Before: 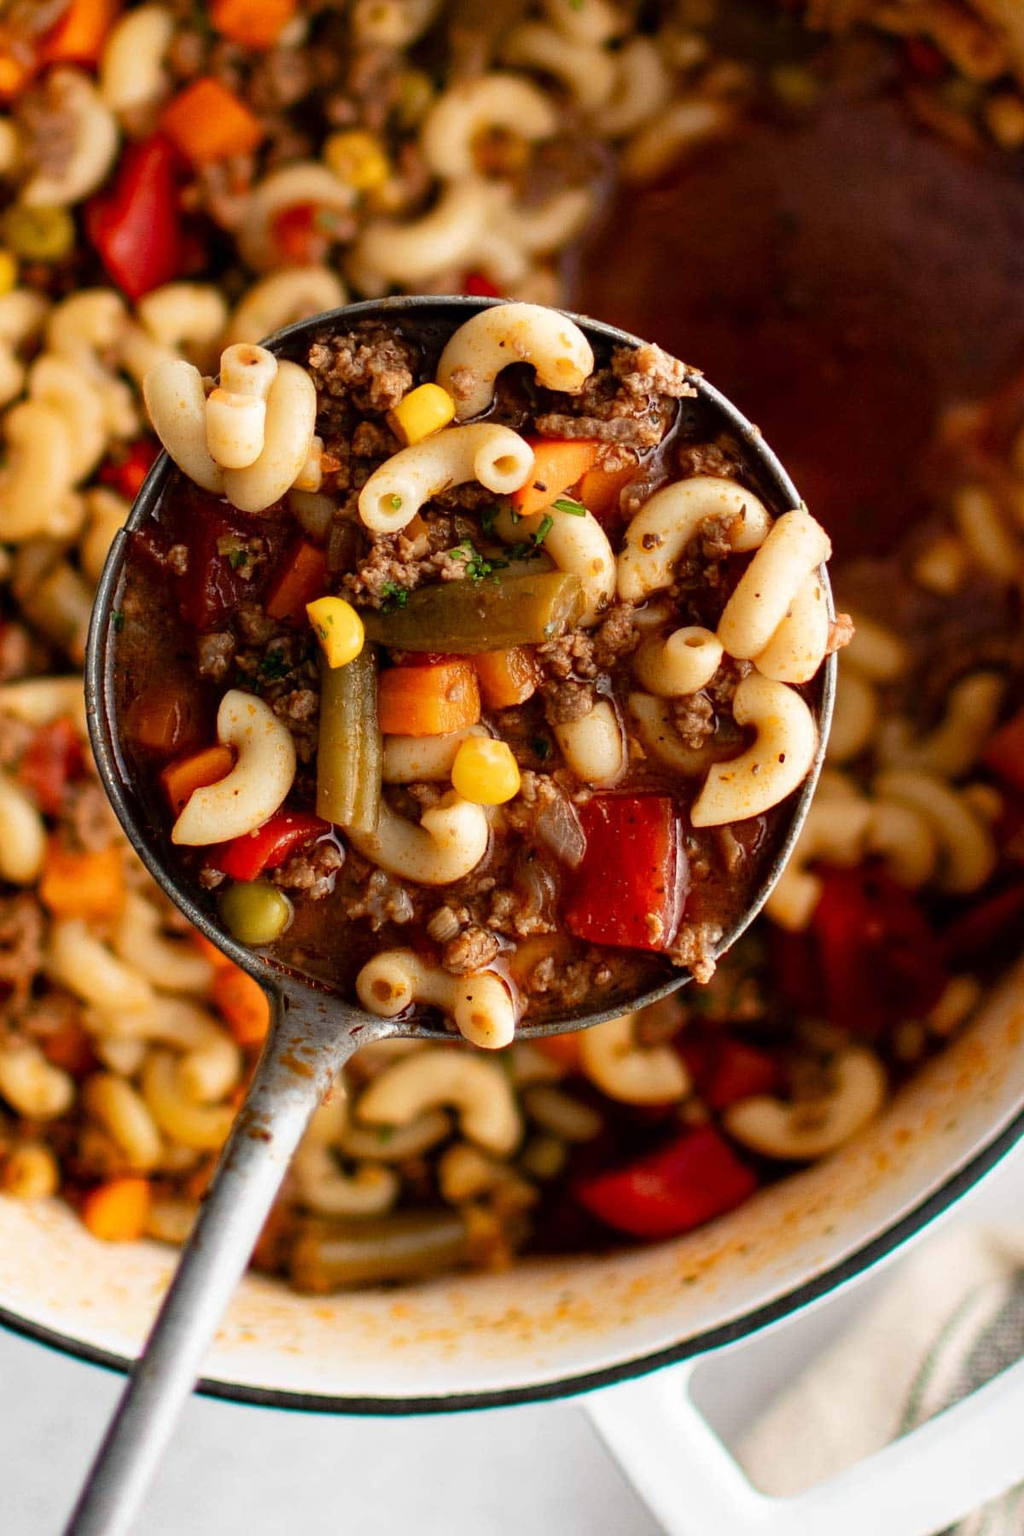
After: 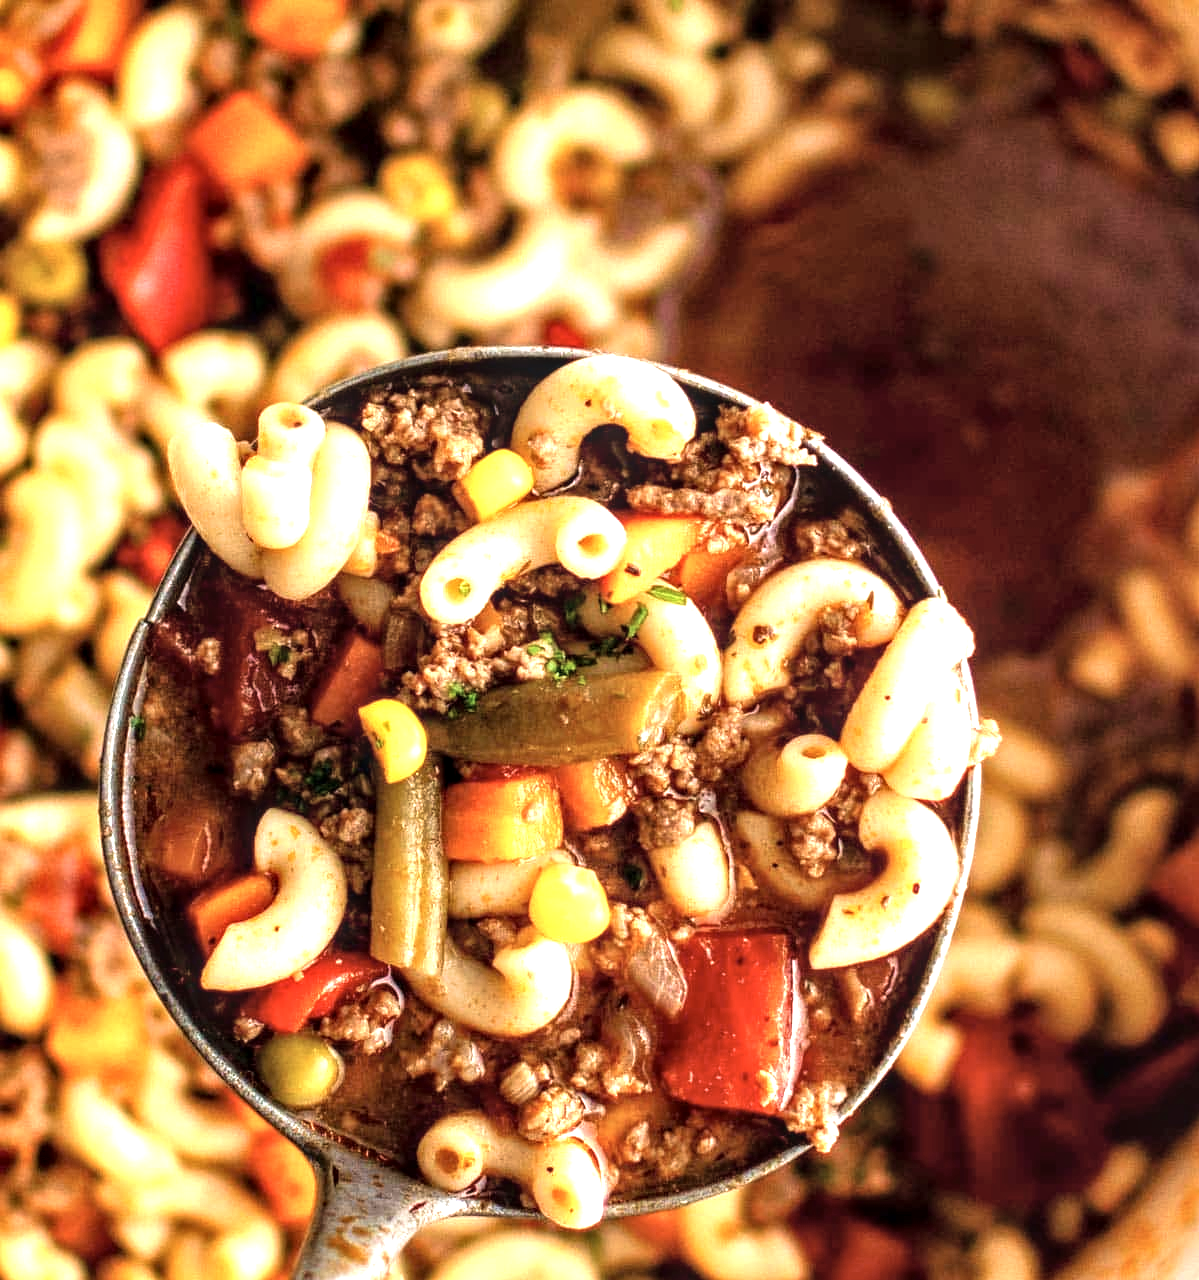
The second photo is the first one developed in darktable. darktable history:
exposure: exposure 0.803 EV, compensate highlight preservation false
local contrast: highlights 60%, shadows 63%, detail 160%
velvia: strength 36.79%
crop: right 0%, bottom 28.84%
tone equalizer: -8 EV -0.377 EV, -7 EV -0.416 EV, -6 EV -0.304 EV, -5 EV -0.257 EV, -3 EV 0.229 EV, -2 EV 0.343 EV, -1 EV 0.364 EV, +0 EV 0.439 EV
contrast brightness saturation: contrast -0.136, brightness 0.053, saturation -0.129
